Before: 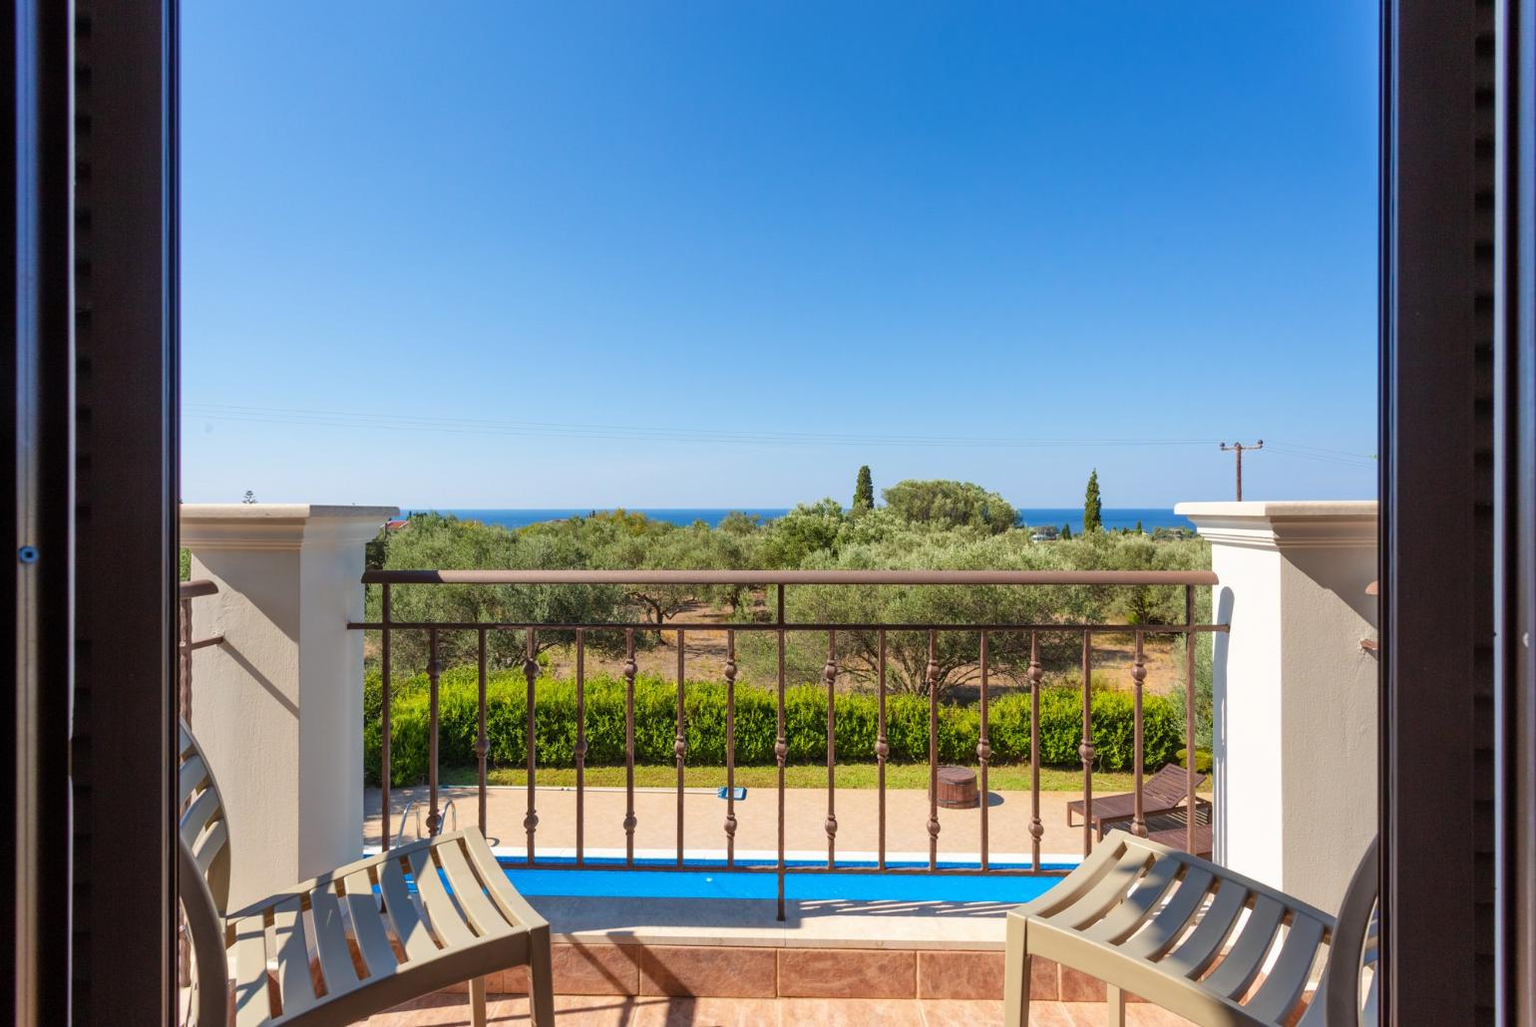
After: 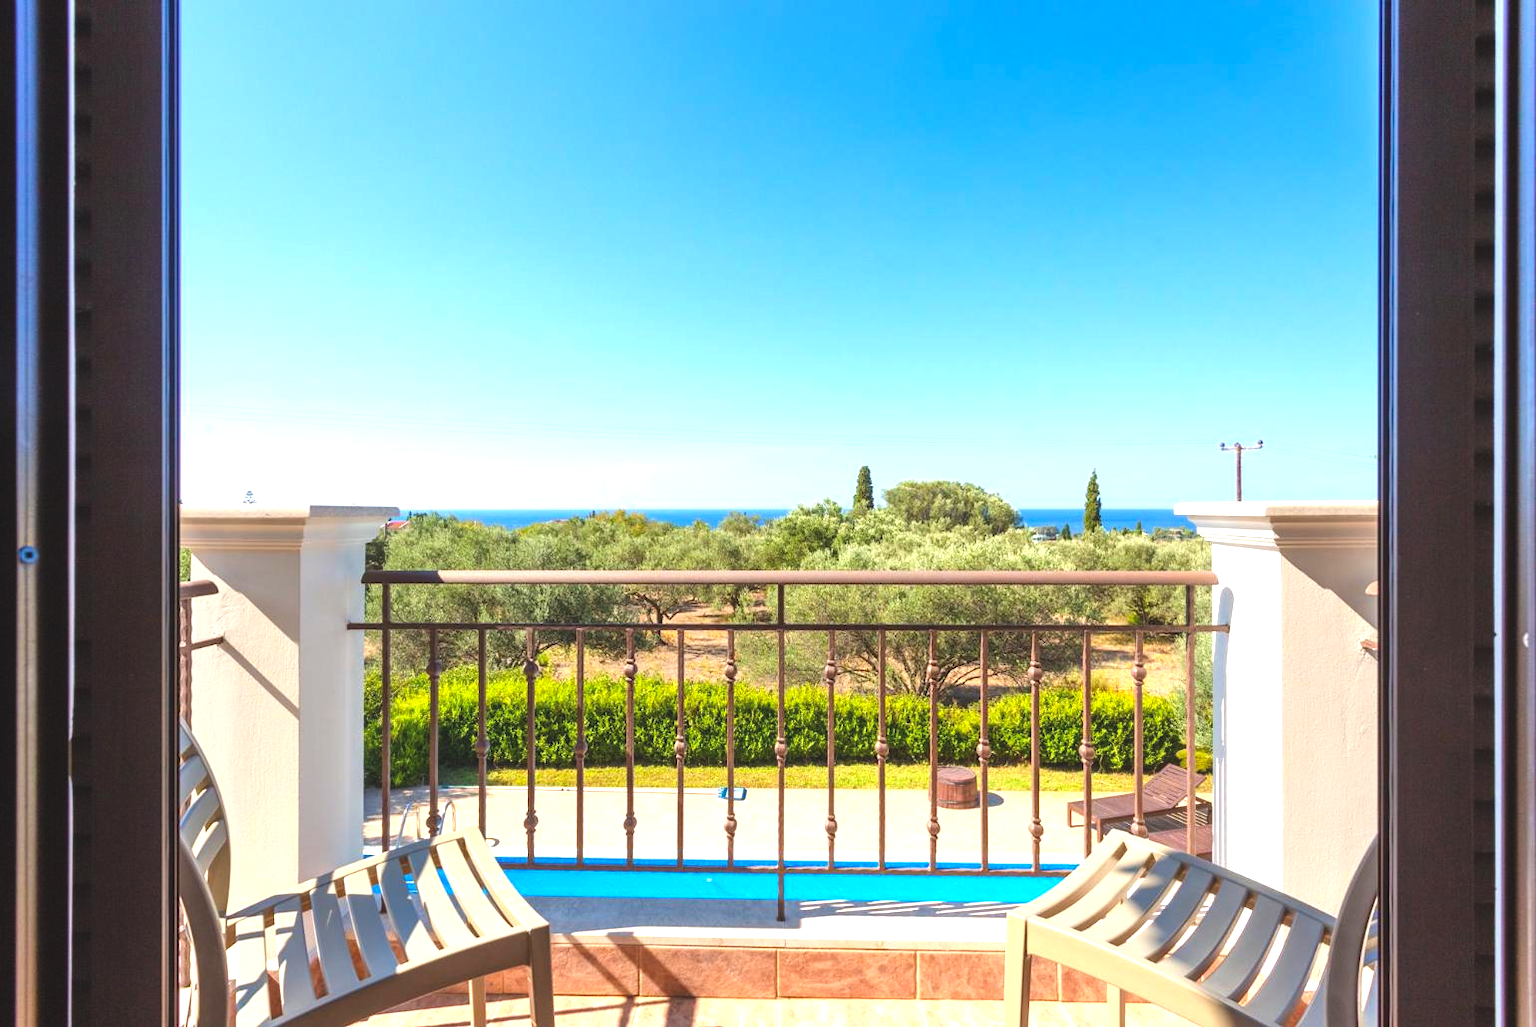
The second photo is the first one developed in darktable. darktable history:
exposure: black level correction -0.005, exposure 1 EV, compensate highlight preservation false
color balance rgb: perceptual saturation grading › global saturation 0.145%, global vibrance 20%
